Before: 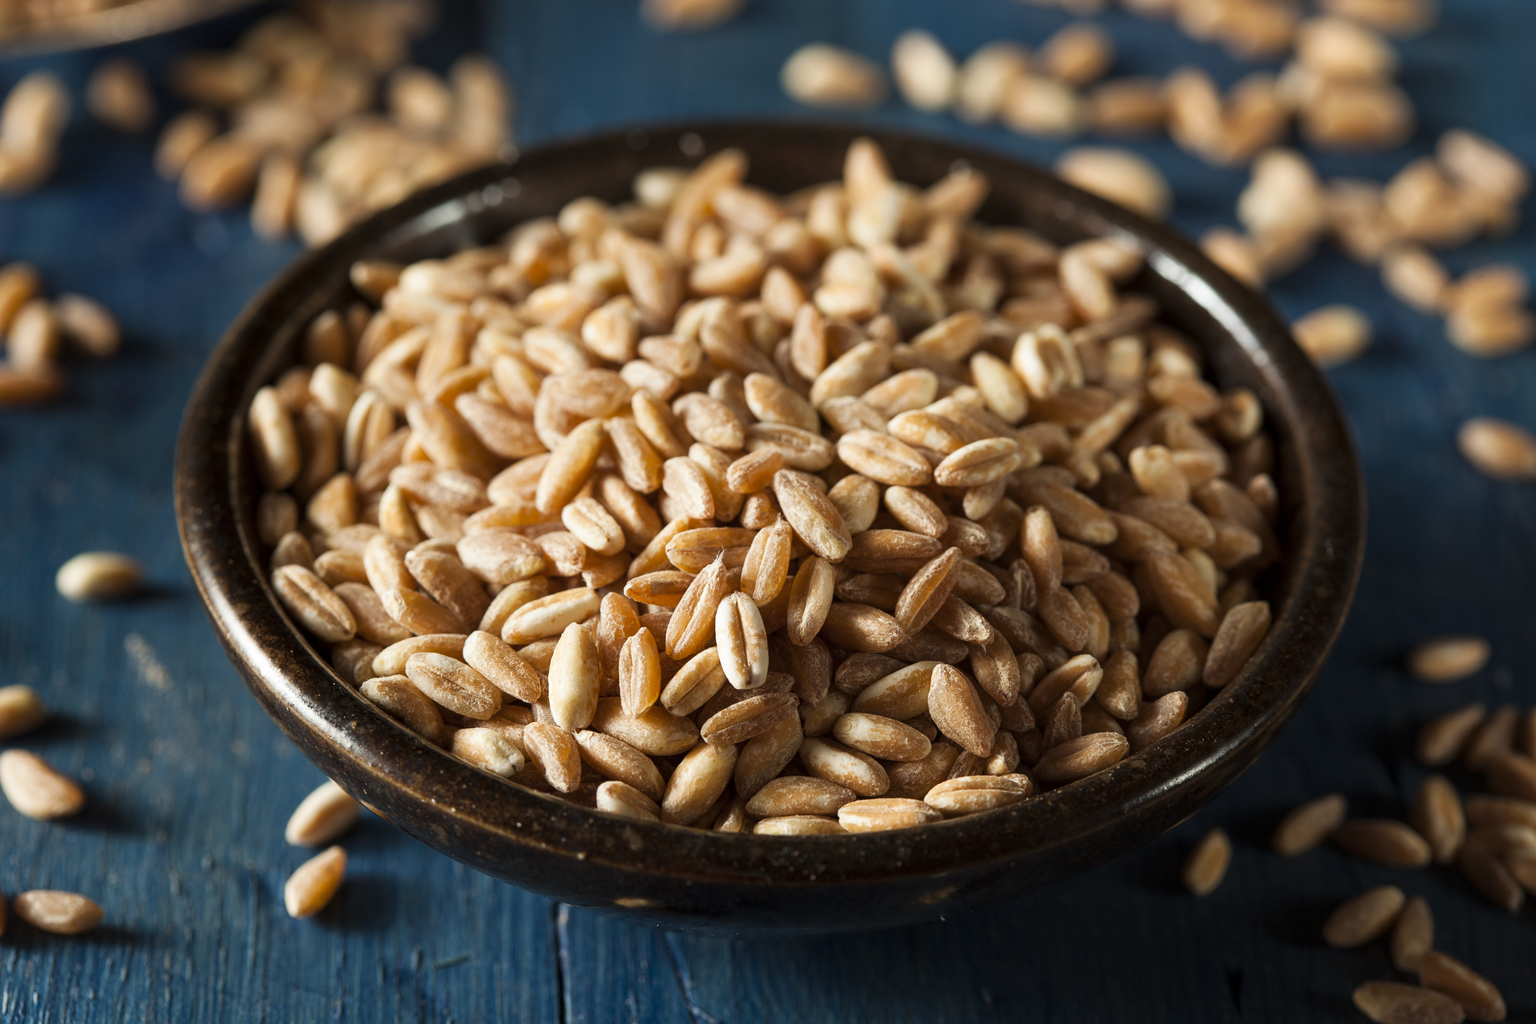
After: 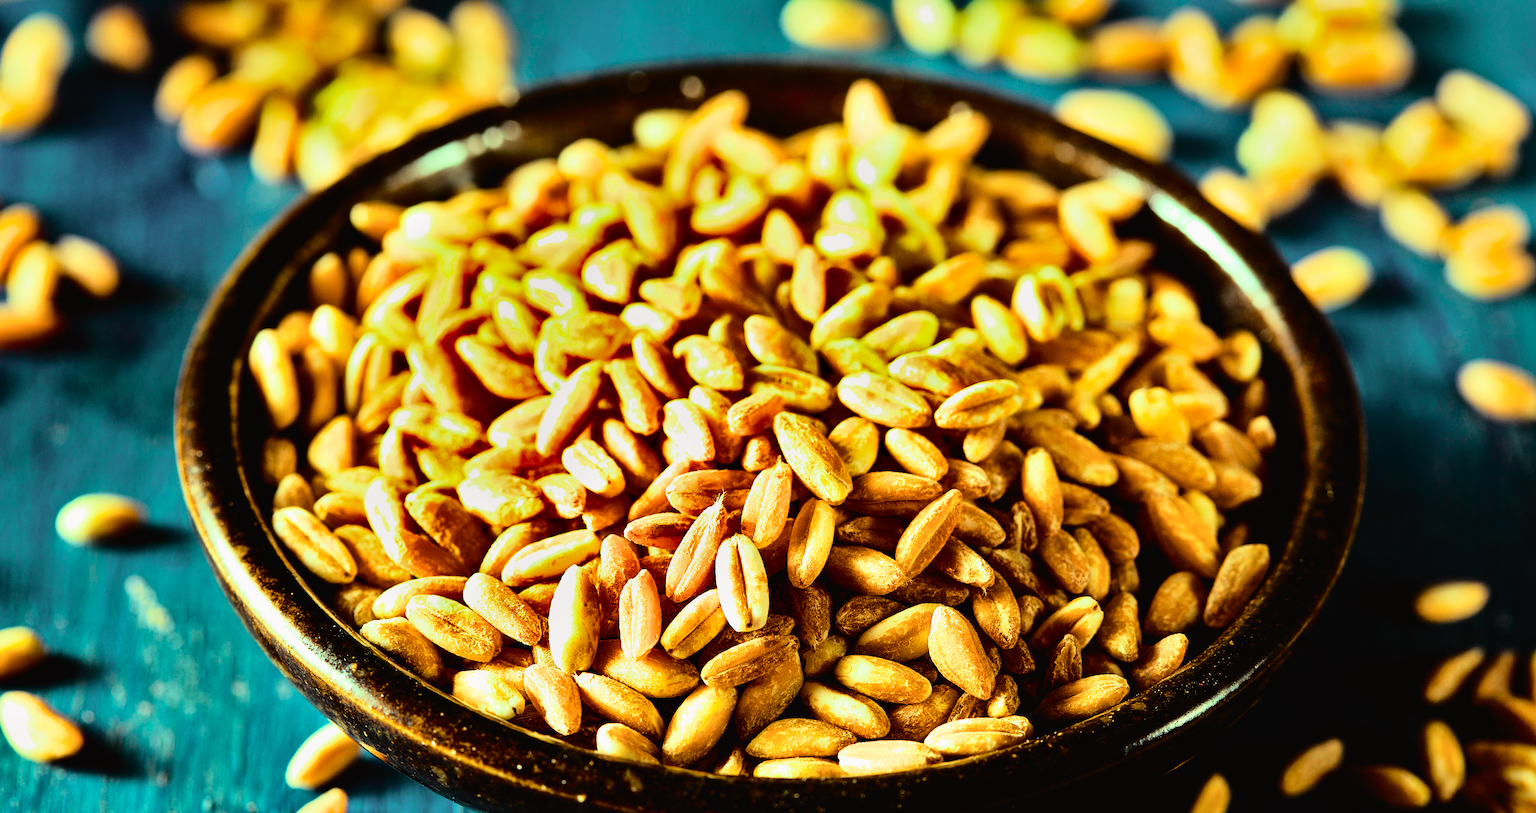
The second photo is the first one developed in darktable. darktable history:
color balance rgb: highlights gain › luminance 15.242%, highlights gain › chroma 6.873%, highlights gain › hue 127.28°, global offset › luminance -0.901%, linear chroma grading › shadows 31.705%, linear chroma grading › global chroma -1.938%, linear chroma grading › mid-tones 3.719%, perceptual saturation grading › global saturation 29.87%, perceptual brilliance grading › global brilliance 12.206%, global vibrance 20%
crop and rotate: top 5.665%, bottom 14.835%
tone curve: curves: ch0 [(0, 0.014) (0.17, 0.099) (0.392, 0.438) (0.725, 0.828) (0.872, 0.918) (1, 0.981)]; ch1 [(0, 0) (0.402, 0.36) (0.489, 0.491) (0.5, 0.503) (0.515, 0.52) (0.545, 0.572) (0.615, 0.662) (0.701, 0.725) (1, 1)]; ch2 [(0, 0) (0.42, 0.458) (0.485, 0.499) (0.503, 0.503) (0.531, 0.542) (0.561, 0.594) (0.644, 0.694) (0.717, 0.753) (1, 0.991)], color space Lab, independent channels, preserve colors none
sharpen: on, module defaults
filmic rgb: black relative exposure -5.03 EV, white relative exposure 4 EV, hardness 2.9, contrast 1.184
exposure: exposure 1.142 EV, compensate highlight preservation false
shadows and highlights: shadows 17.86, highlights -84.09, soften with gaussian
